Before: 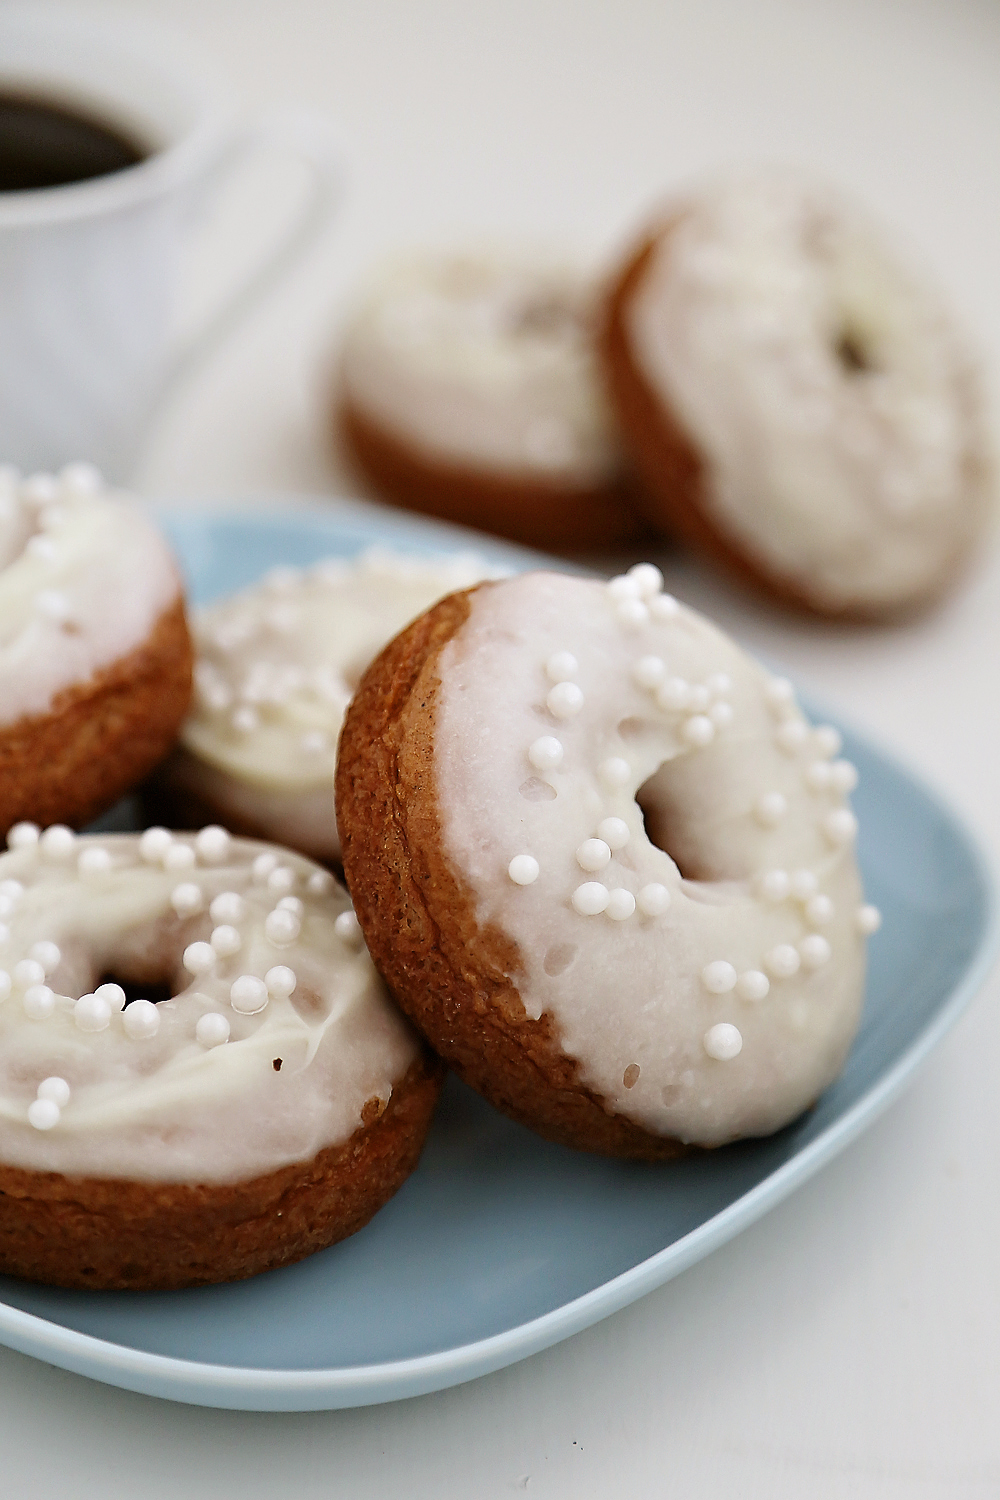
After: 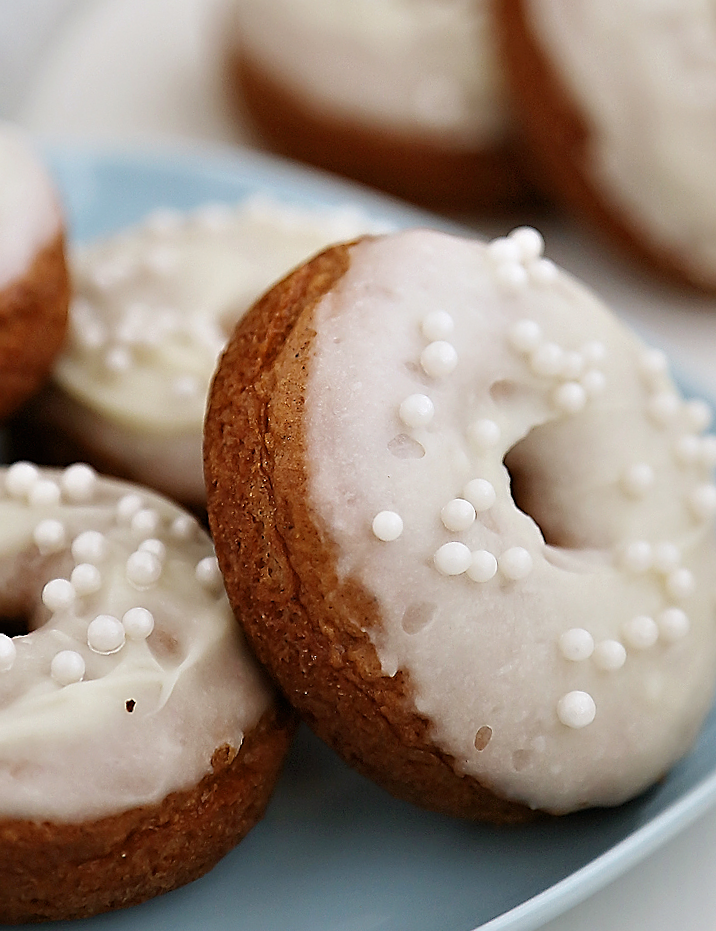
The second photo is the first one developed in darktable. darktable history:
sharpen: on, module defaults
base curve: curves: ch0 [(0, 0) (0.297, 0.298) (1, 1)], preserve colors none
crop and rotate: angle -3.37°, left 9.79%, top 20.73%, right 12.42%, bottom 11.82%
